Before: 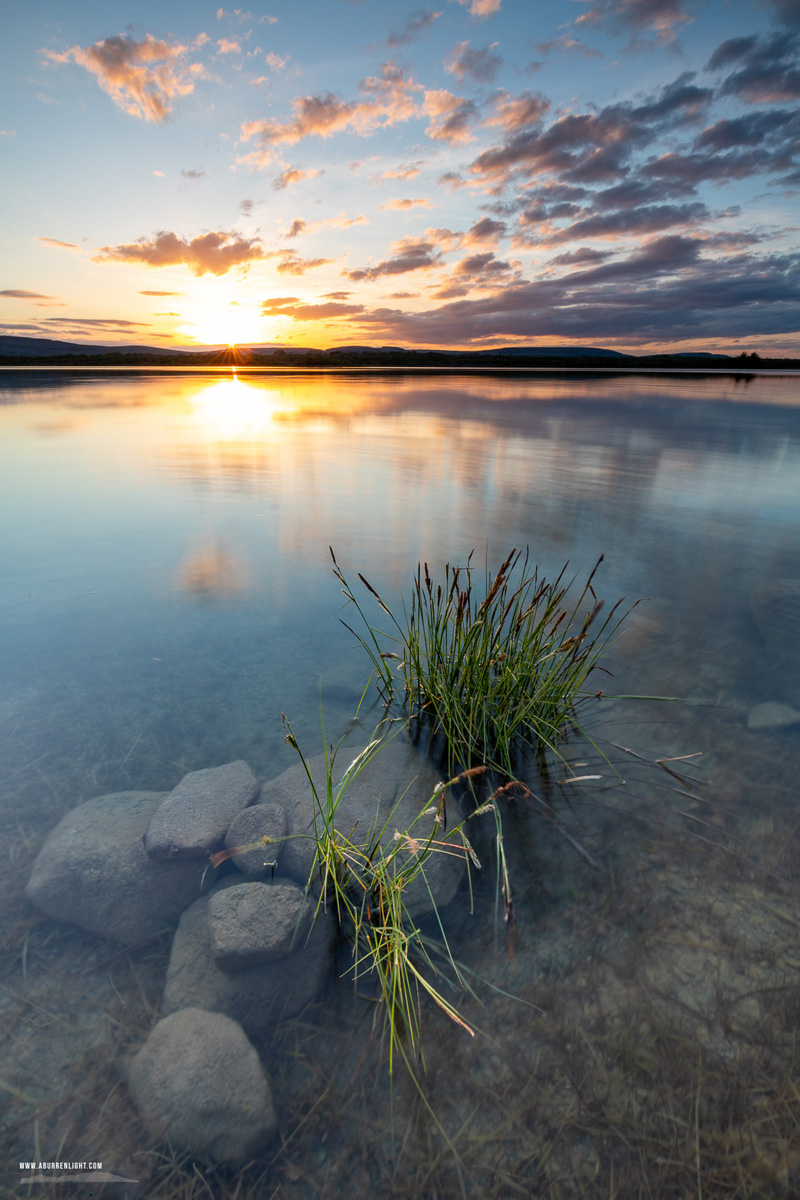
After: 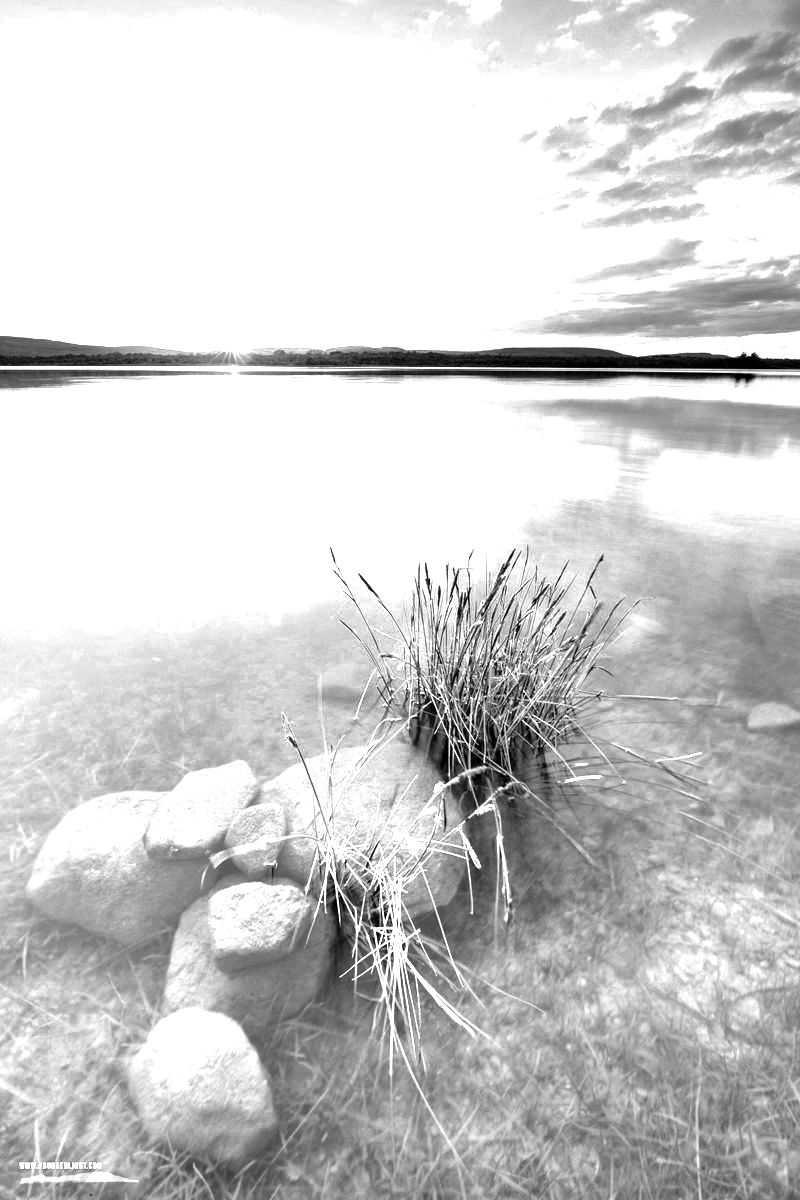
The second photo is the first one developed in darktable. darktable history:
tone equalizer: -8 EV -1.06 EV, -7 EV -1.05 EV, -6 EV -0.861 EV, -5 EV -0.612 EV, -3 EV 0.596 EV, -2 EV 0.856 EV, -1 EV 0.992 EV, +0 EV 1.06 EV
exposure: exposure 1.997 EV, compensate exposure bias true, compensate highlight preservation false
color correction: highlights b* 0.028
color zones: curves: ch0 [(0.002, 0.593) (0.143, 0.417) (0.285, 0.541) (0.455, 0.289) (0.608, 0.327) (0.727, 0.283) (0.869, 0.571) (1, 0.603)]; ch1 [(0, 0) (0.143, 0) (0.286, 0) (0.429, 0) (0.571, 0) (0.714, 0) (0.857, 0)]
